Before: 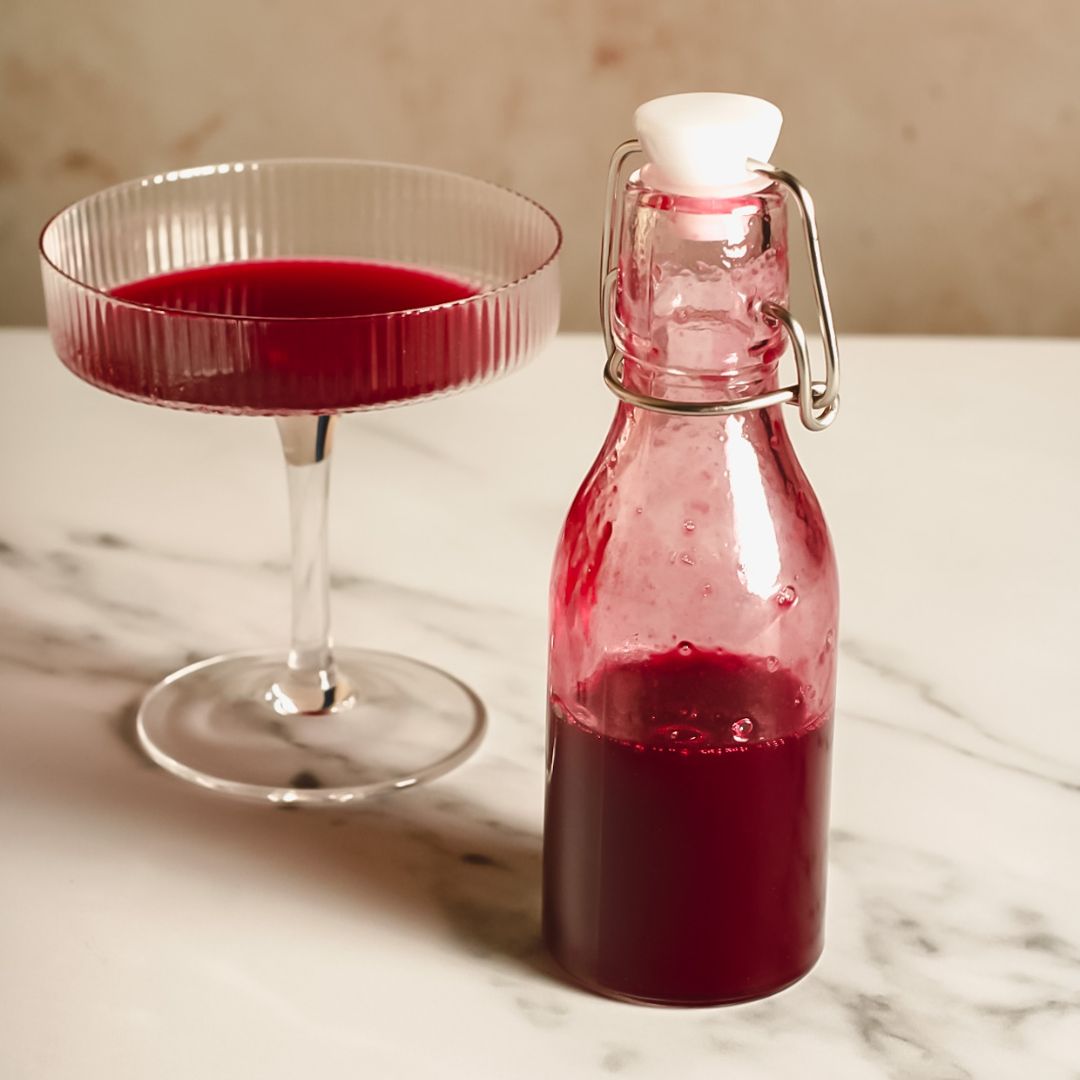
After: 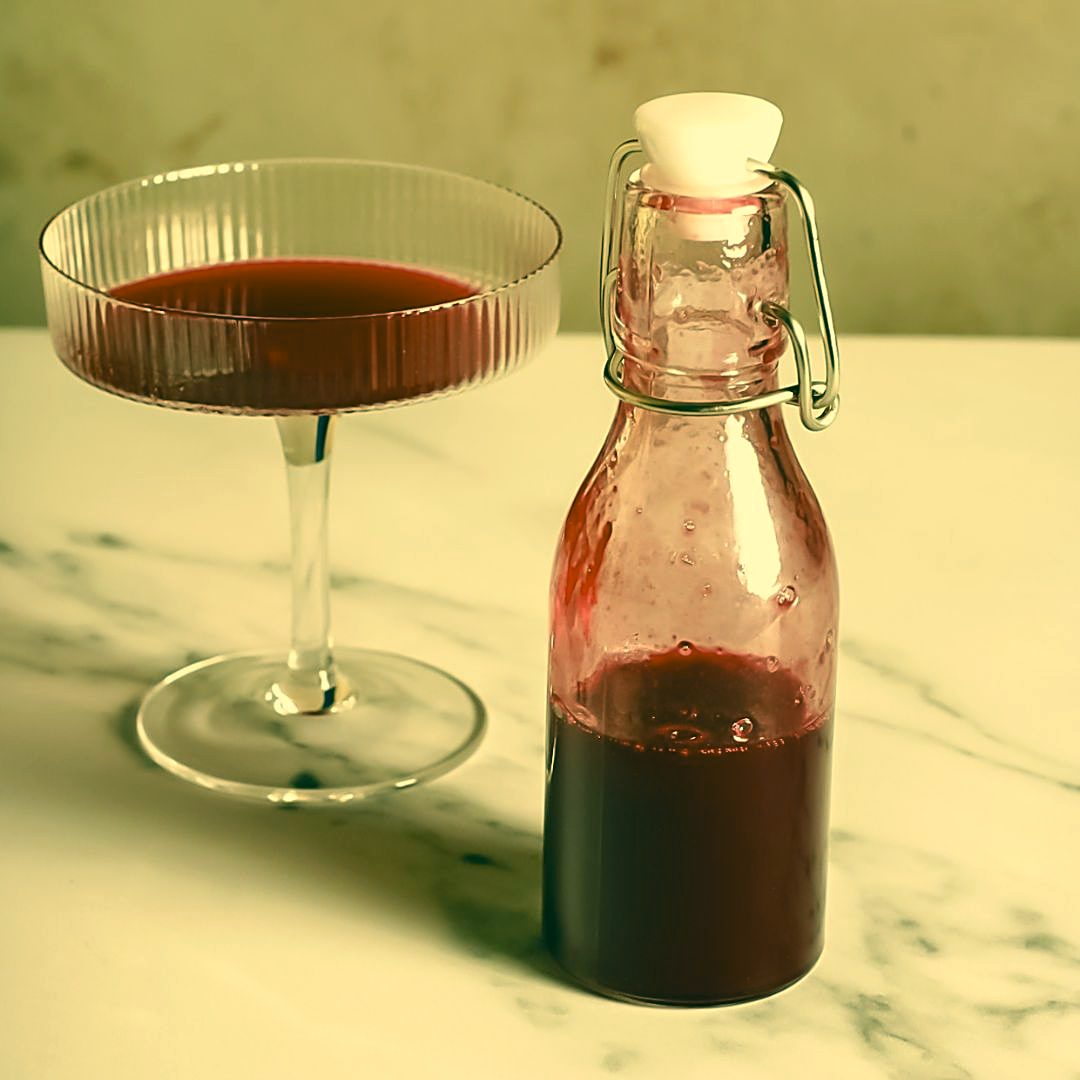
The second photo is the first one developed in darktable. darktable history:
color correction: highlights a* 1.83, highlights b* 34.02, shadows a* -36.68, shadows b* -5.48
color balance rgb: perceptual saturation grading › global saturation 3.7%, global vibrance 5.56%, contrast 3.24%
sharpen: on, module defaults
